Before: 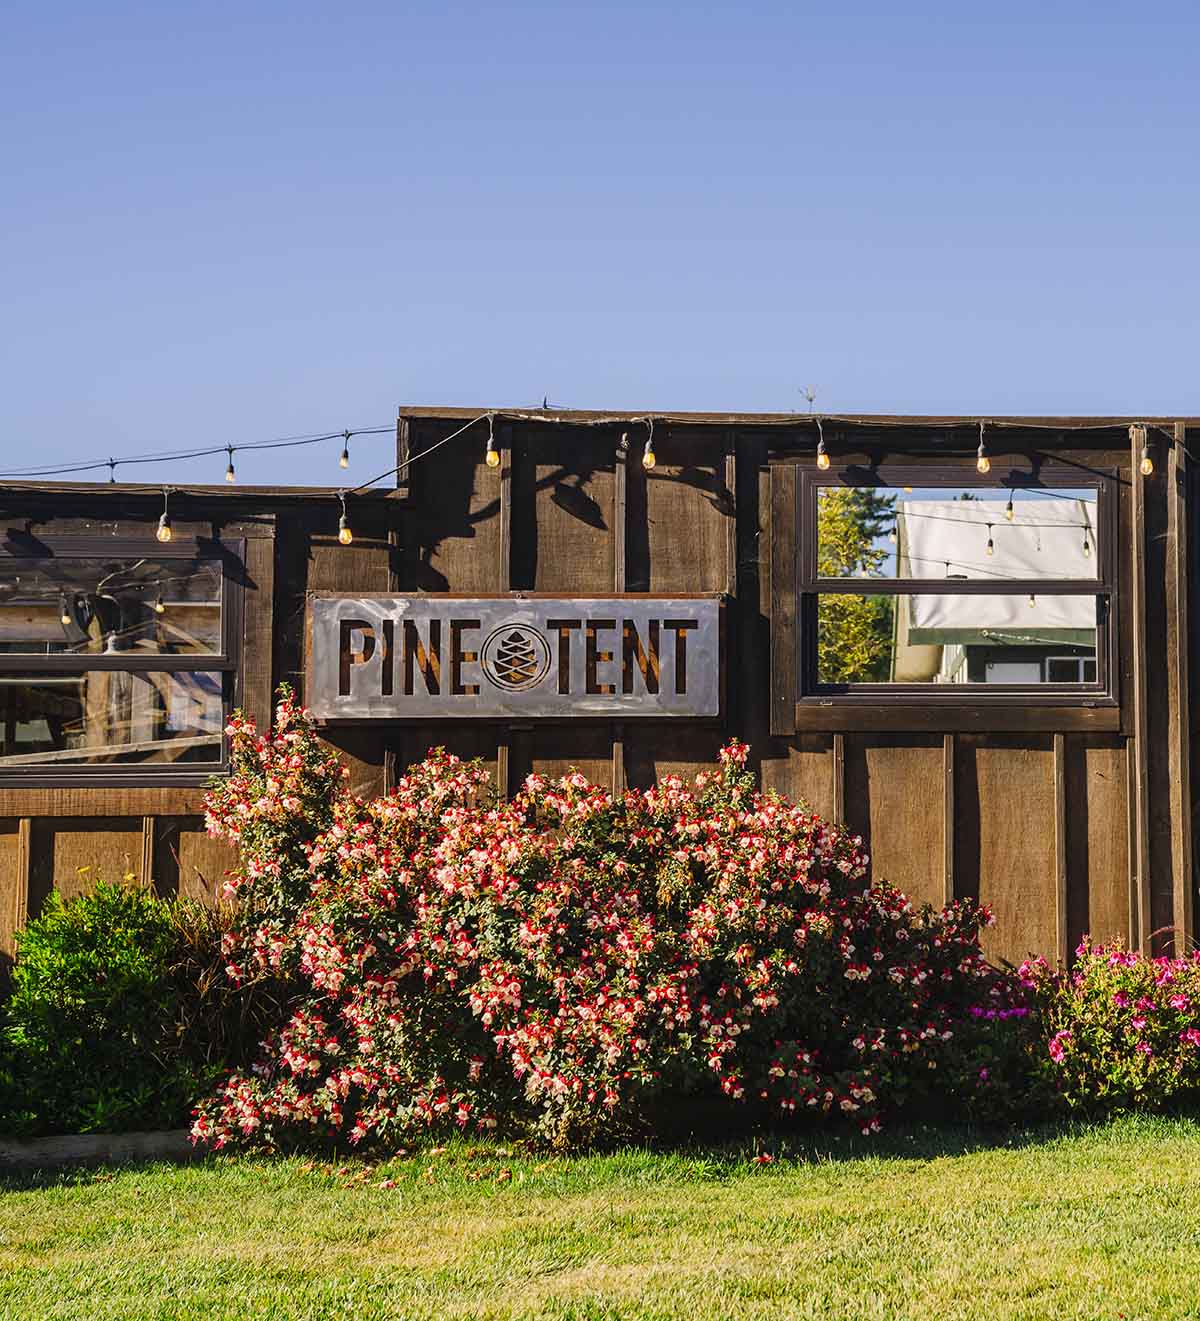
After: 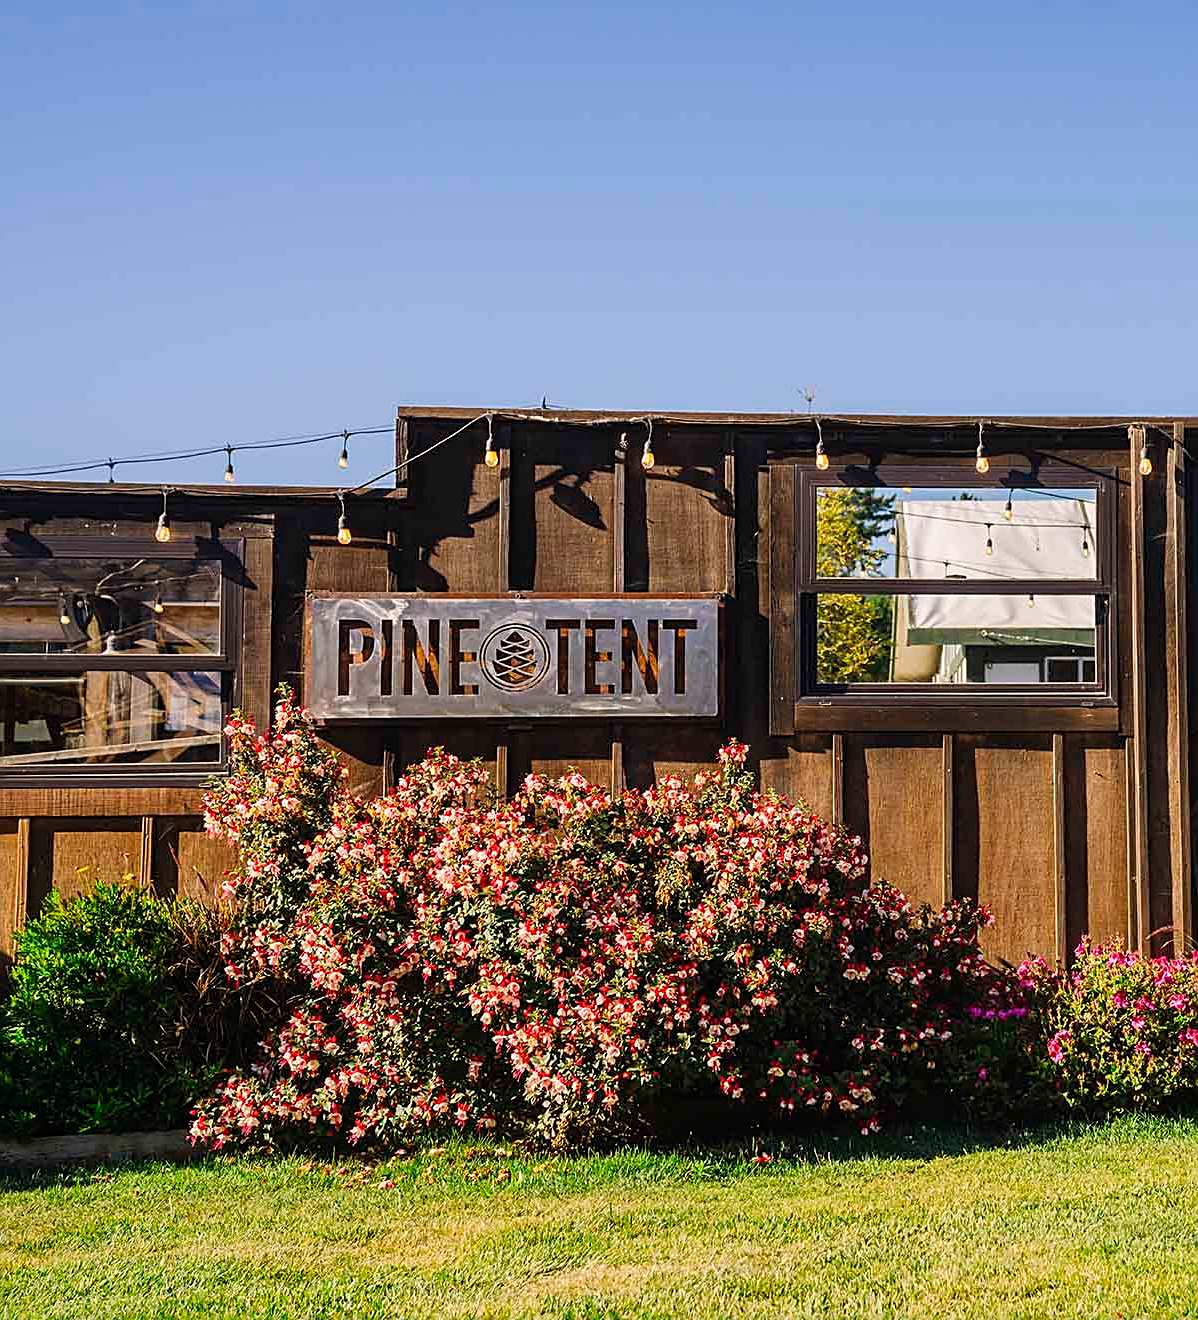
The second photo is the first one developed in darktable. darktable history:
crop and rotate: left 0.124%, bottom 0.007%
sharpen: on, module defaults
